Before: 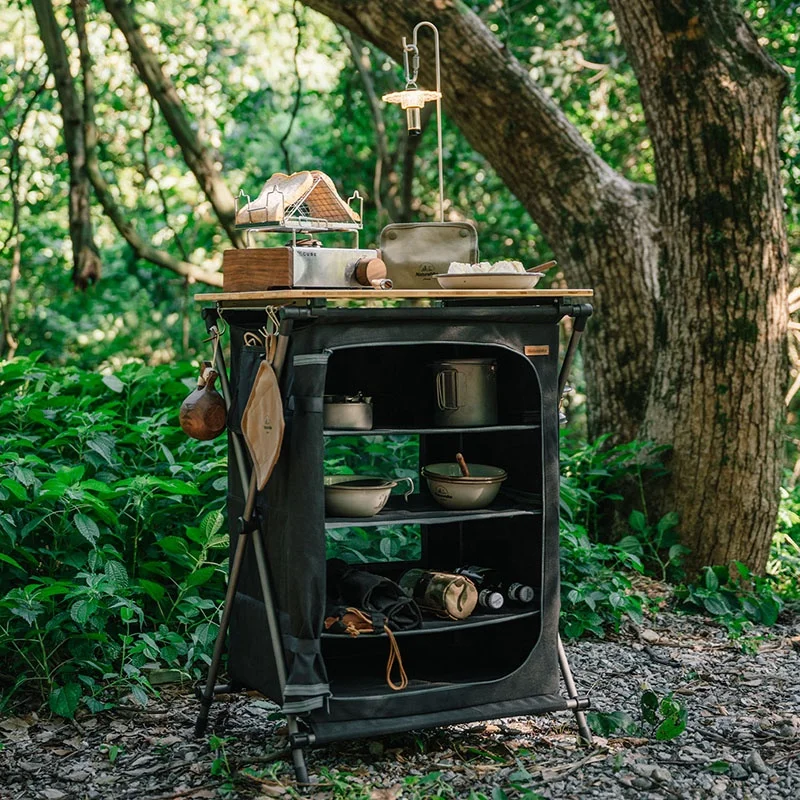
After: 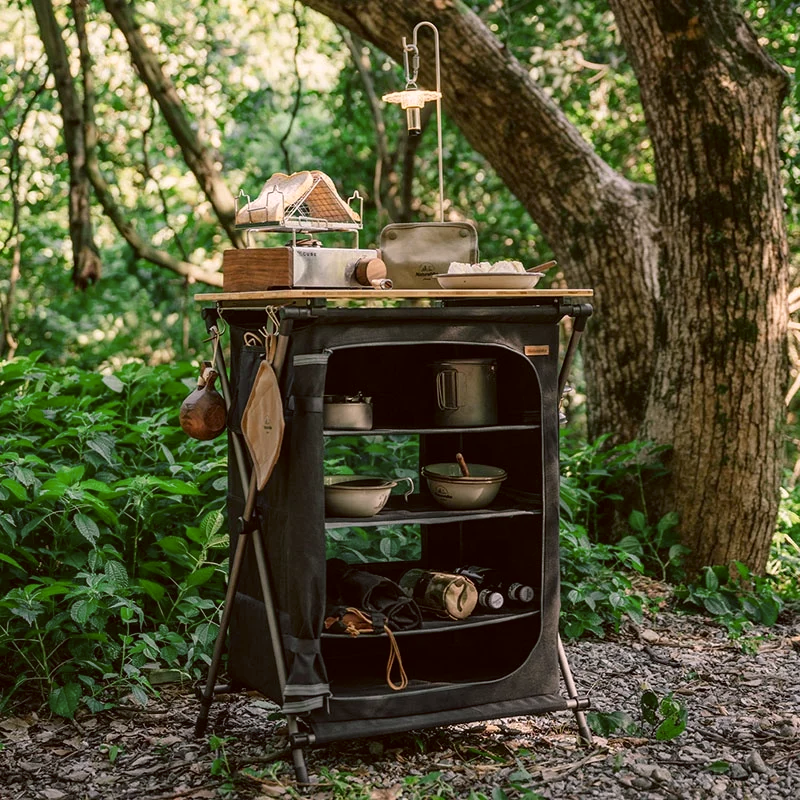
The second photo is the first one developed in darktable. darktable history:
color correction: highlights a* 6.27, highlights b* 8.19, shadows a* 5.94, shadows b* 7.23, saturation 0.9
white balance: red 0.98, blue 1.034
